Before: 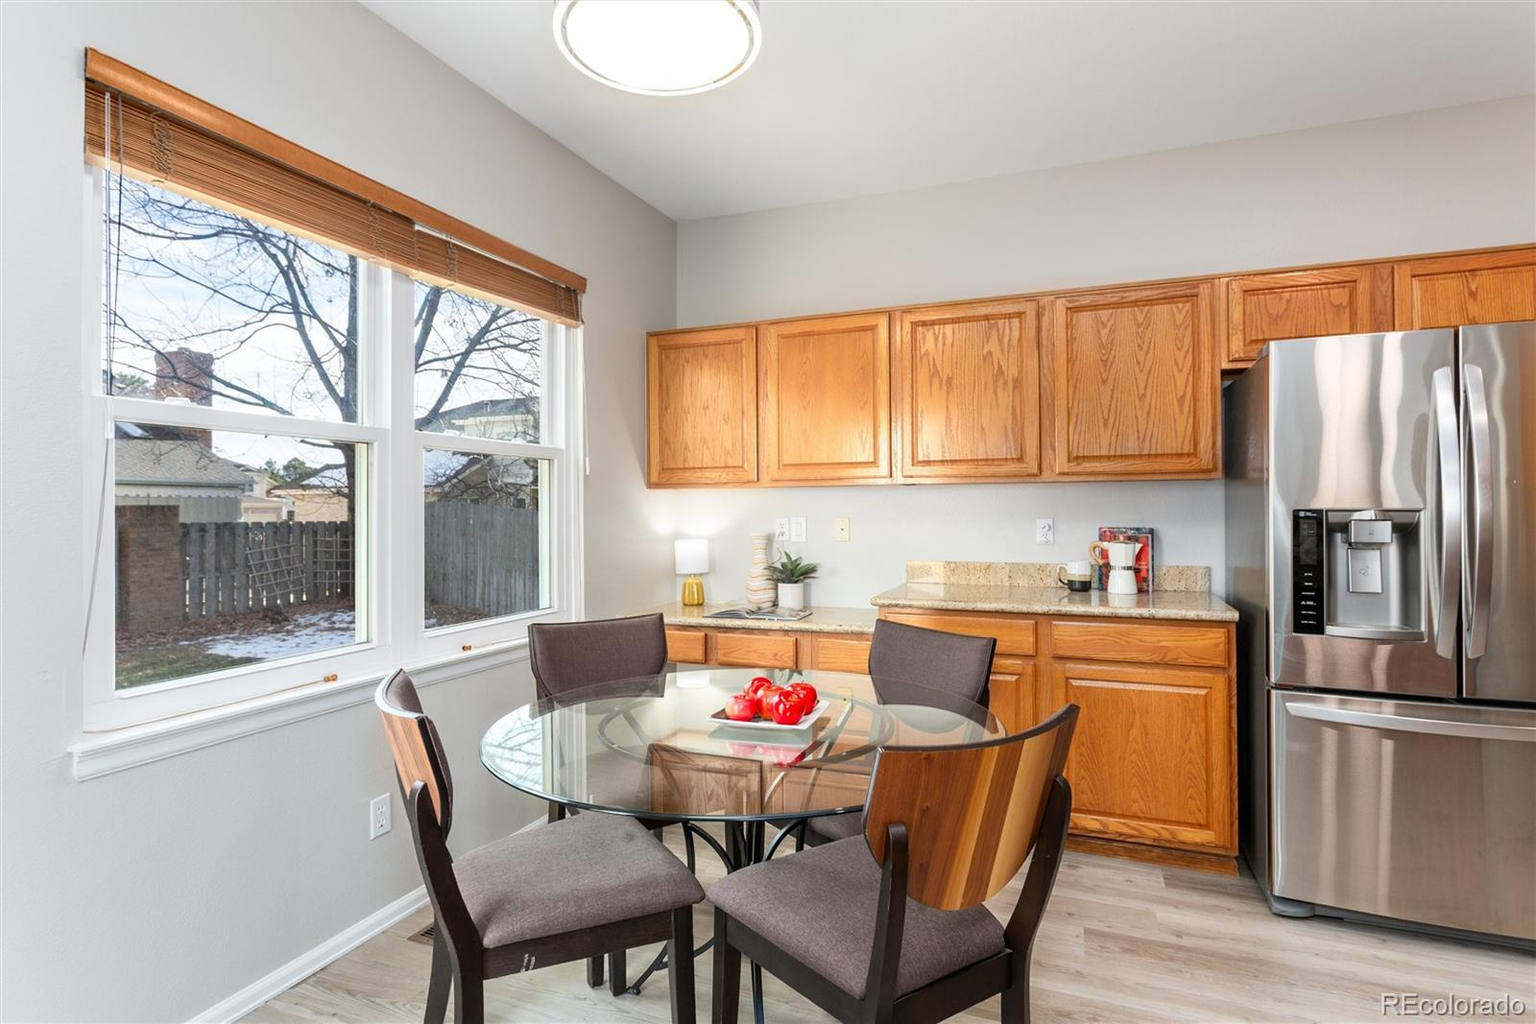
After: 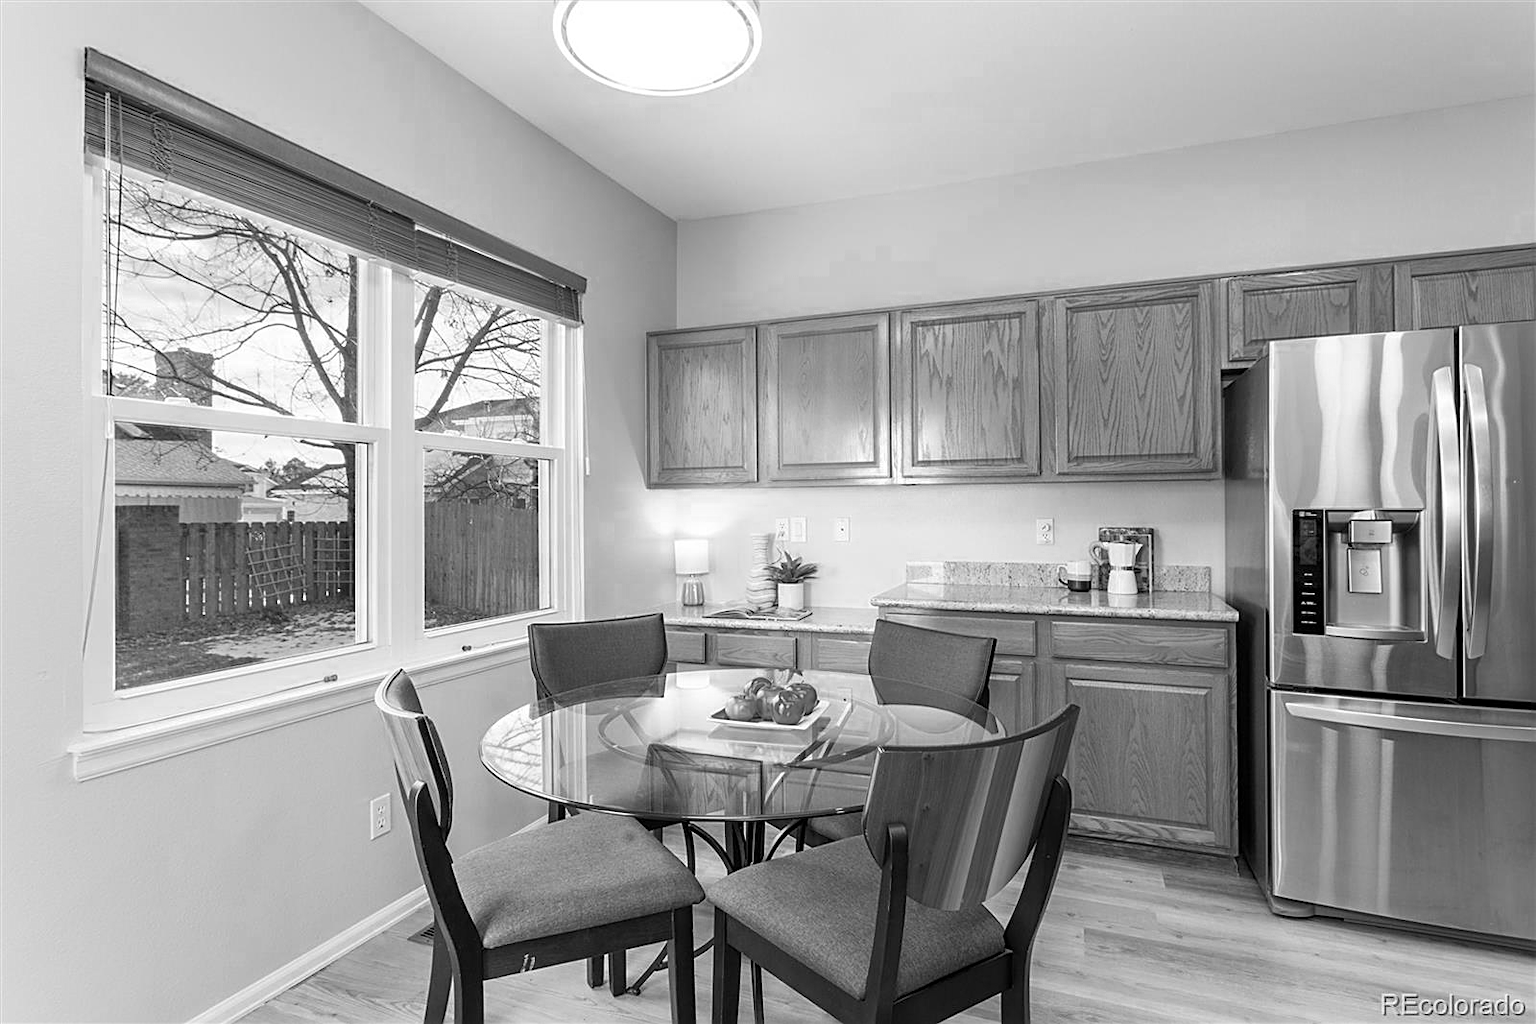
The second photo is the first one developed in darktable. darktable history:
sharpen: on, module defaults
color zones: curves: ch0 [(0.002, 0.593) (0.143, 0.417) (0.285, 0.541) (0.455, 0.289) (0.608, 0.327) (0.727, 0.283) (0.869, 0.571) (1, 0.603)]; ch1 [(0, 0) (0.143, 0) (0.286, 0) (0.429, 0) (0.571, 0) (0.714, 0) (0.857, 0)]
